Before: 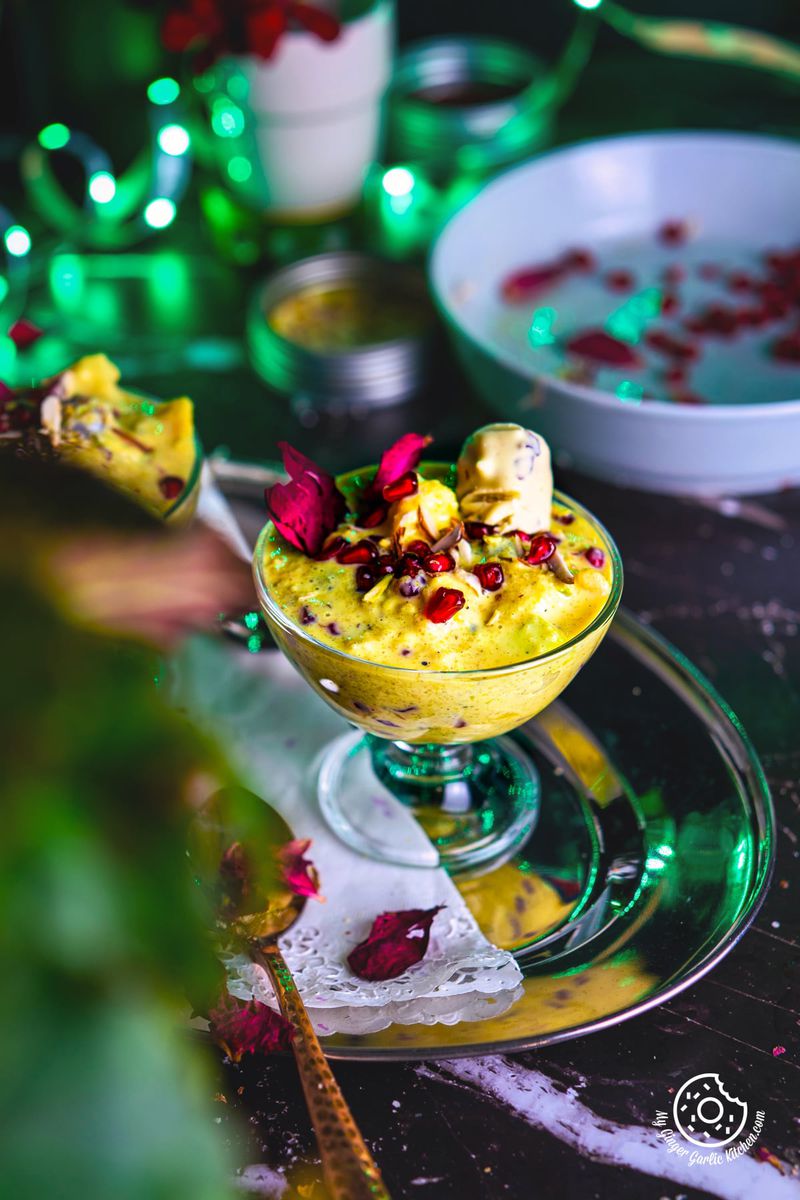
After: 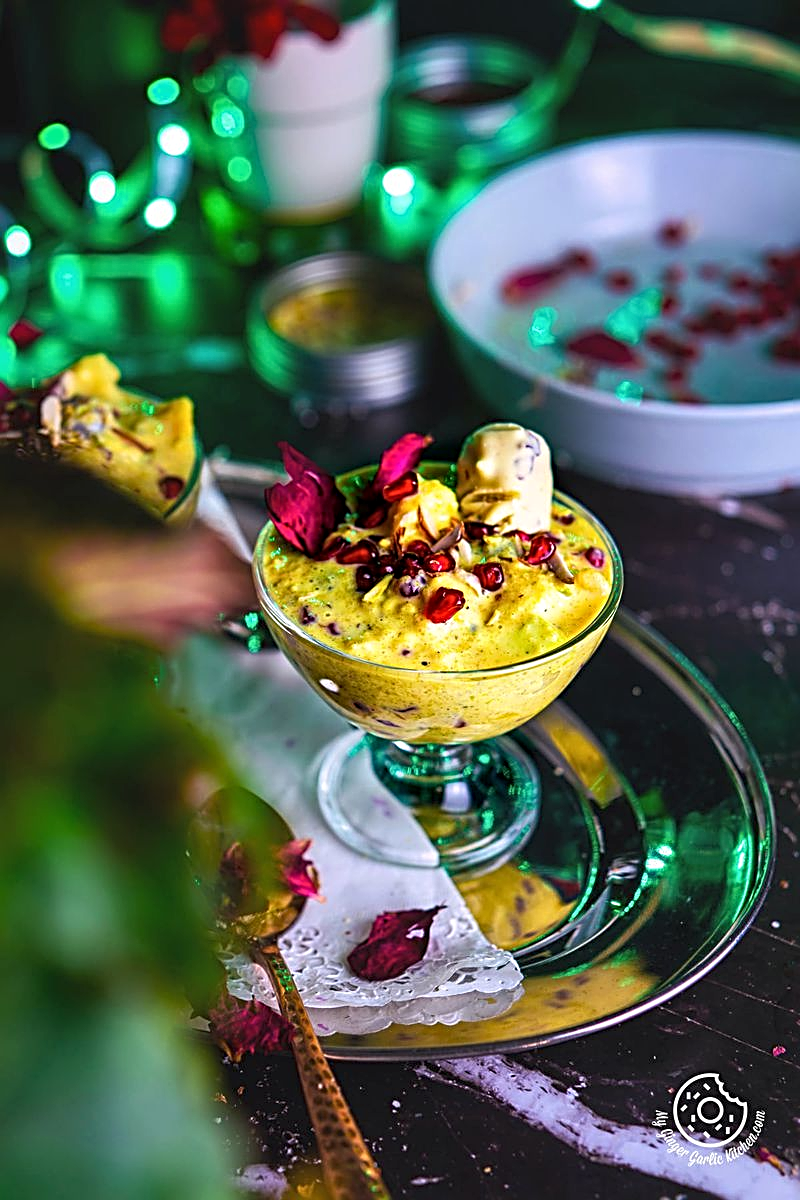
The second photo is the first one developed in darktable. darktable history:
sharpen: radius 2.568, amount 0.696
local contrast: highlights 100%, shadows 101%, detail 119%, midtone range 0.2
